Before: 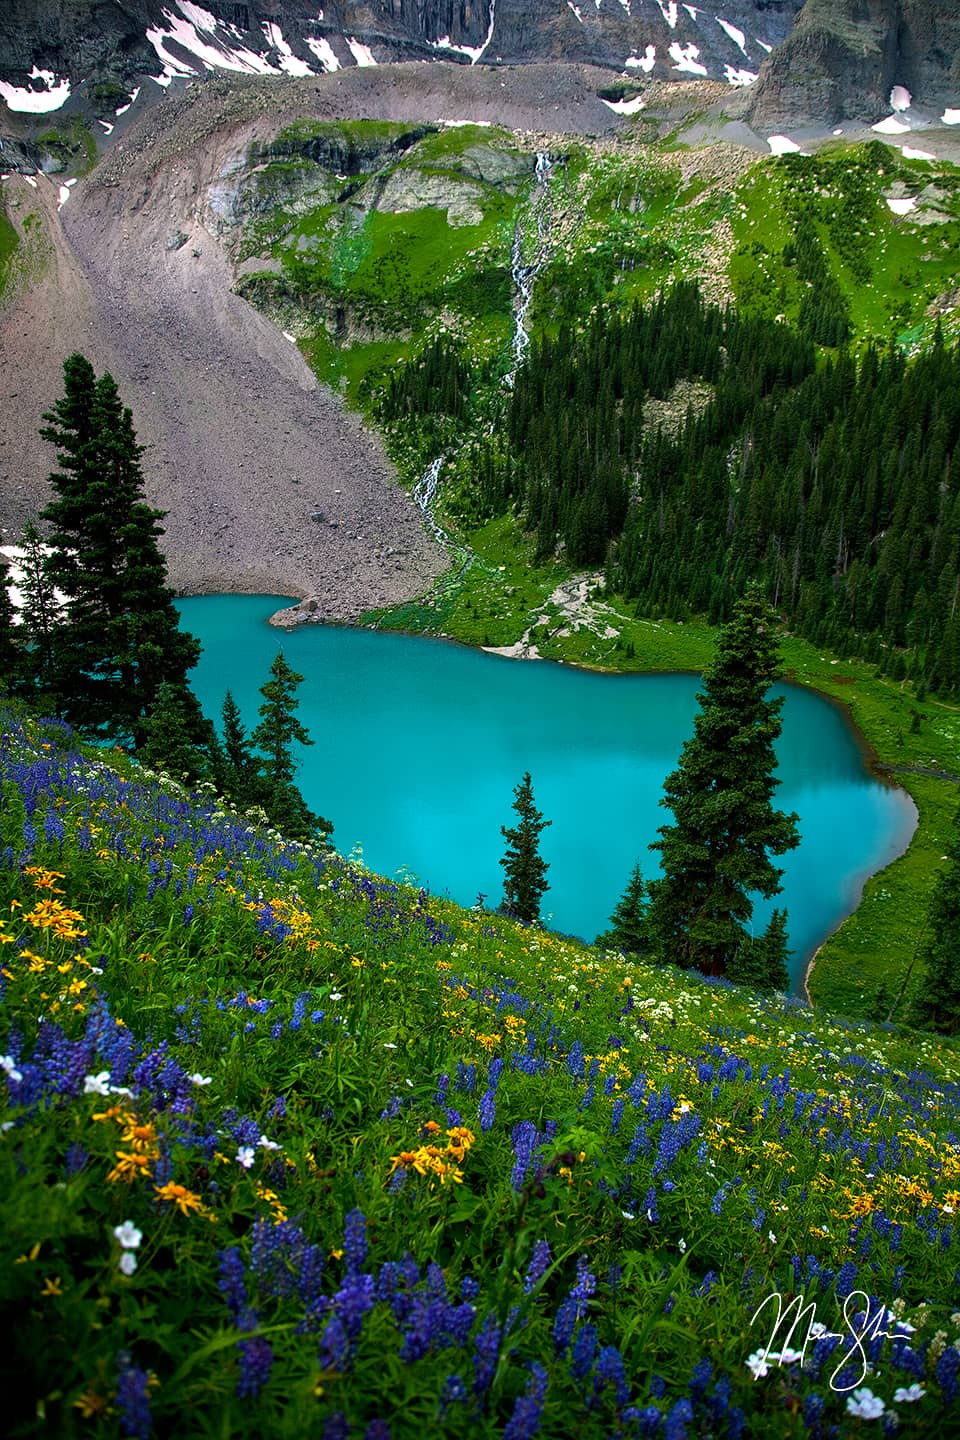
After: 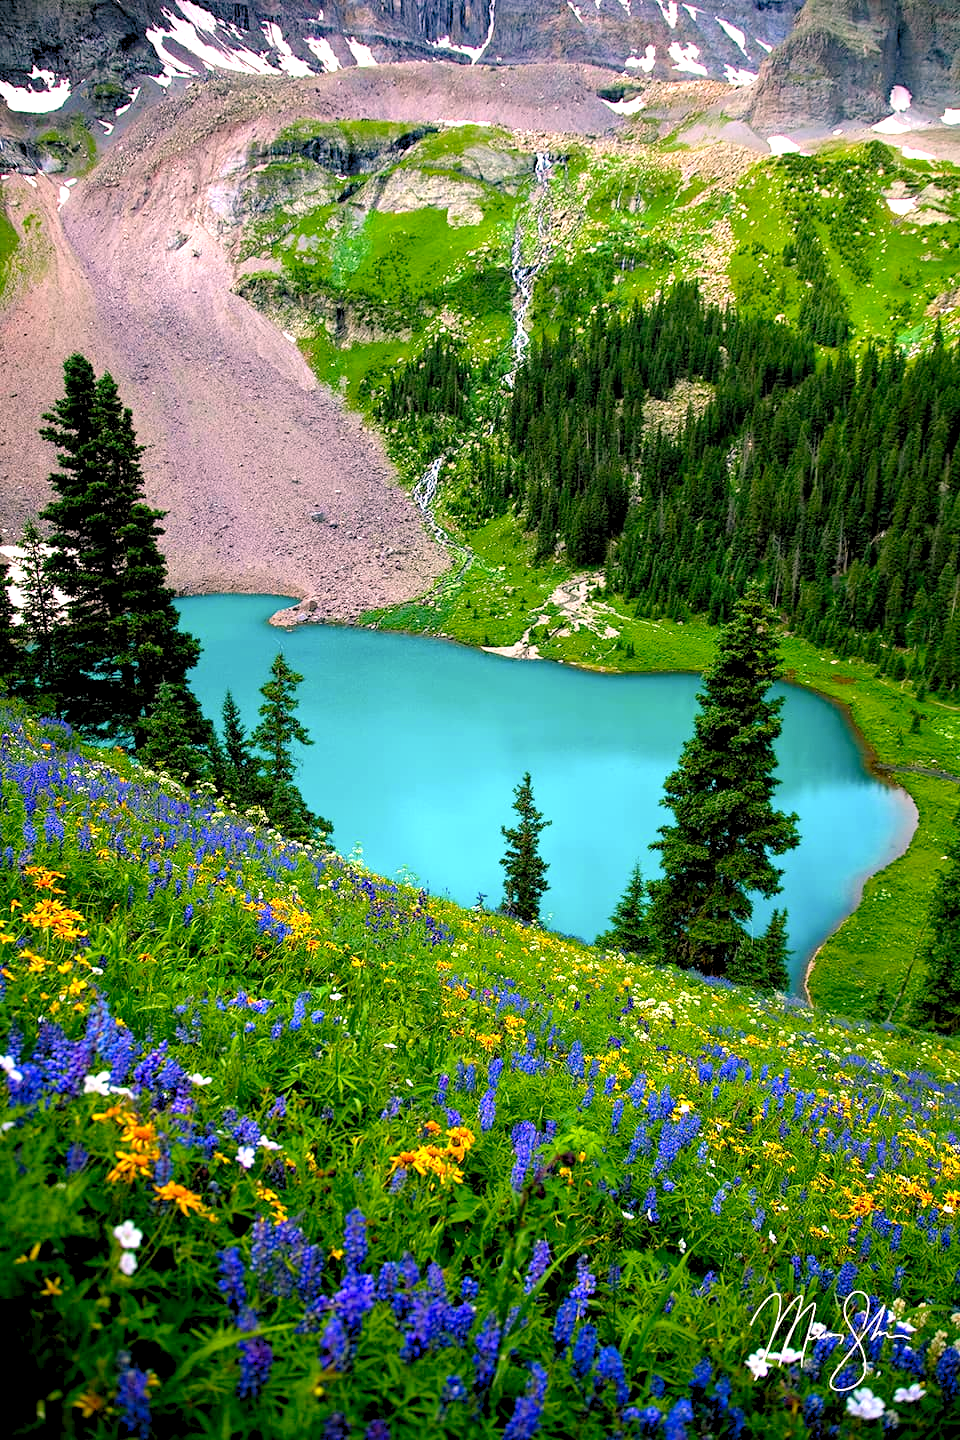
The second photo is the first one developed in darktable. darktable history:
contrast brightness saturation: contrast 0.072
color correction: highlights a* 12.82, highlights b* 5.41
levels: levels [0.036, 0.364, 0.827]
